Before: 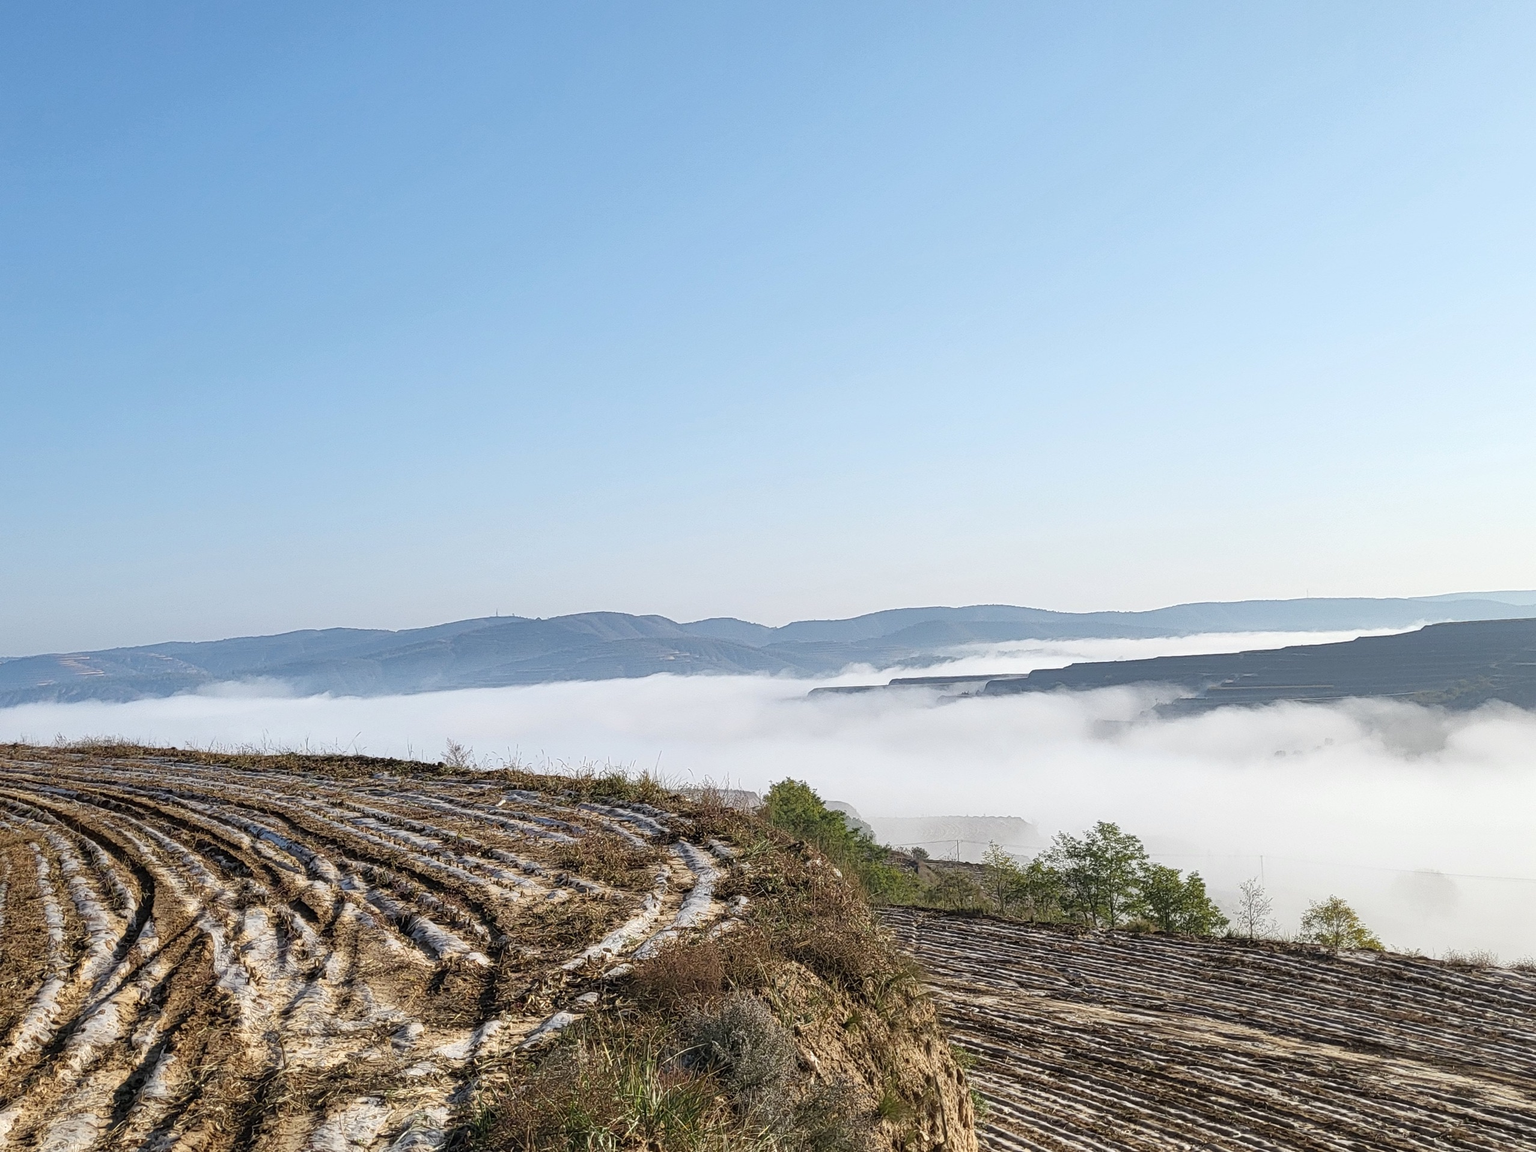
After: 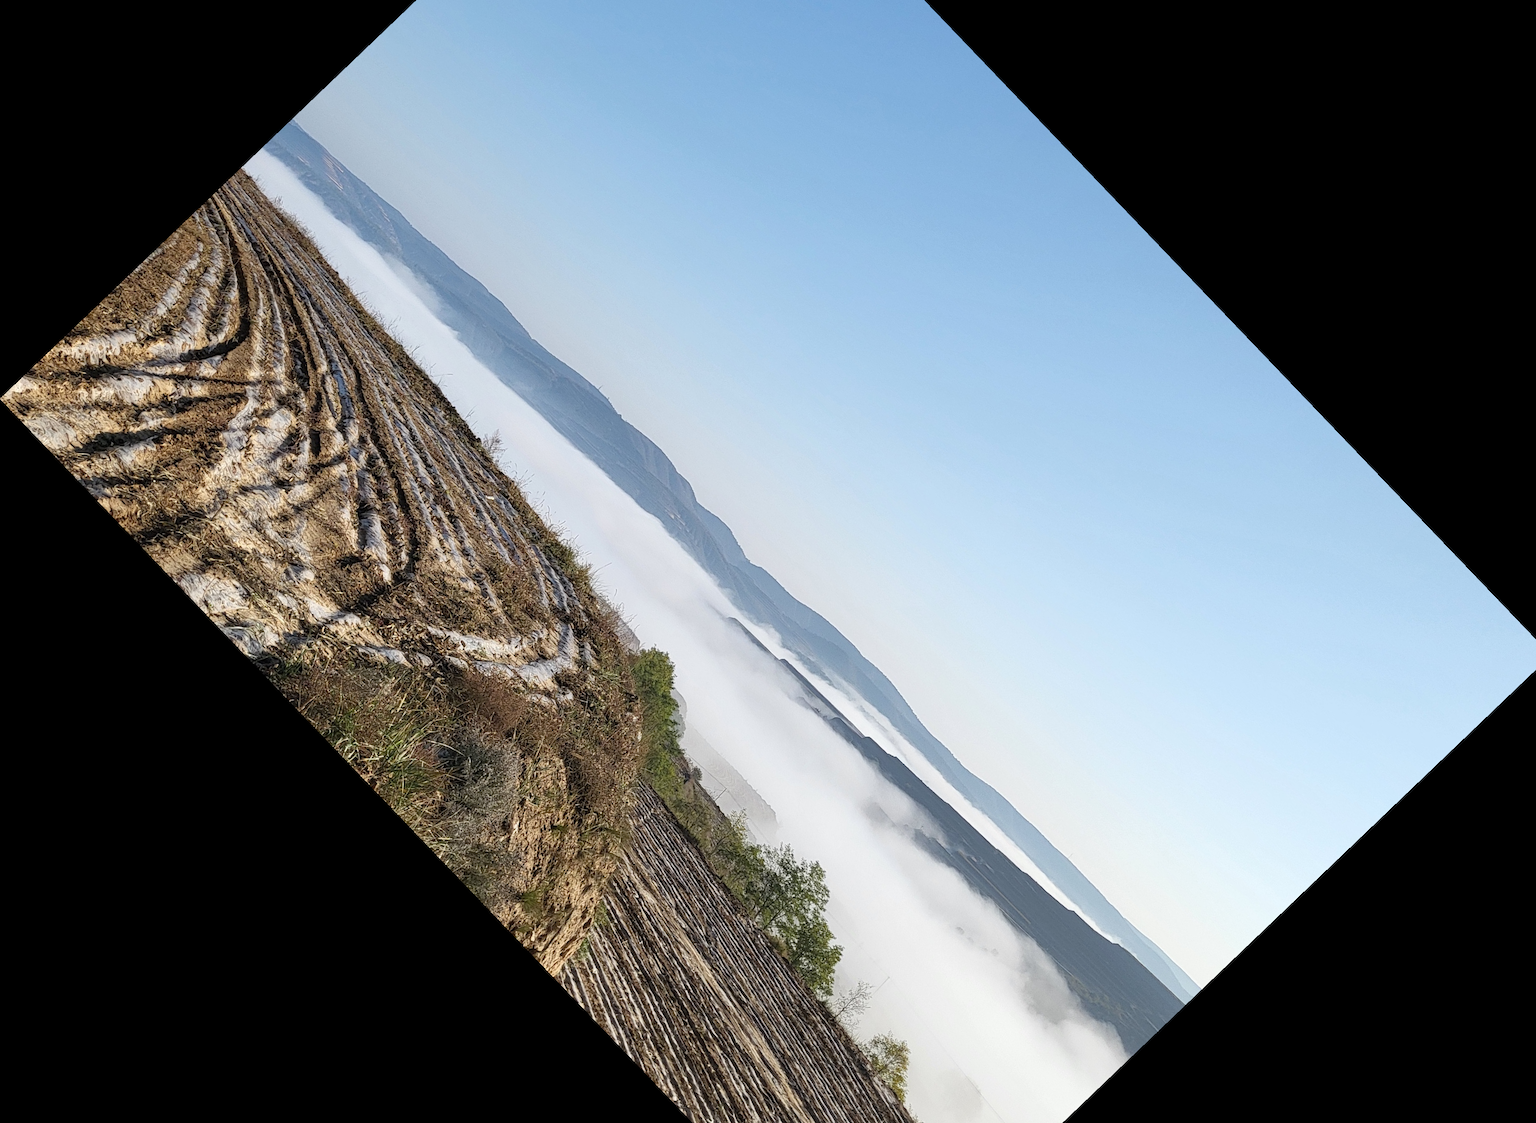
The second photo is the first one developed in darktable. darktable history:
base curve: preserve colors none
crop and rotate: angle -46.26°, top 16.234%, right 0.912%, bottom 11.704%
